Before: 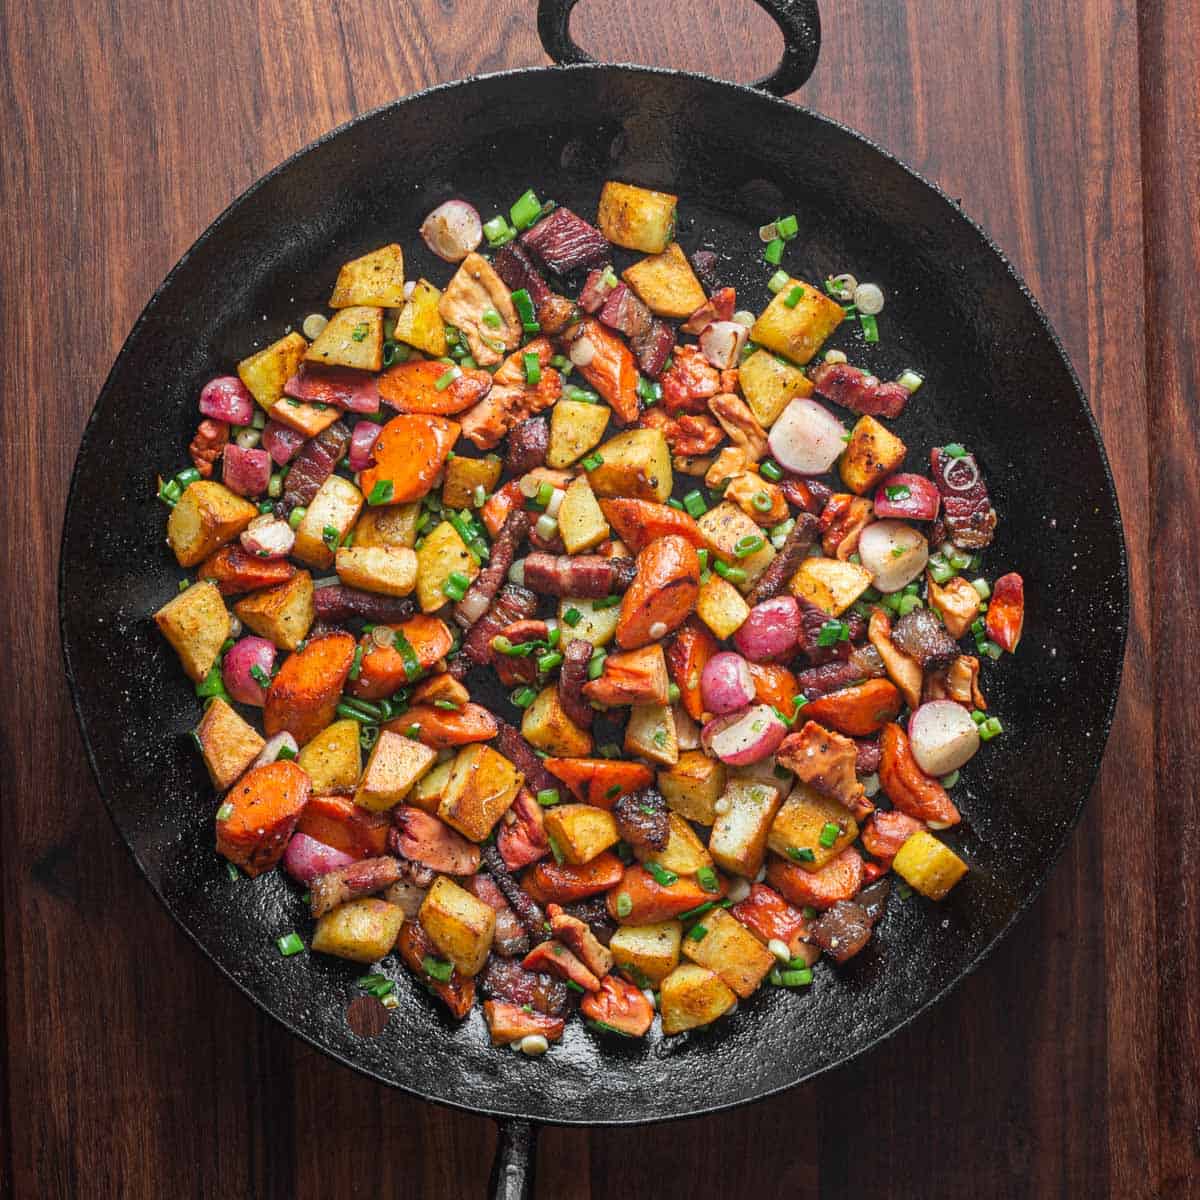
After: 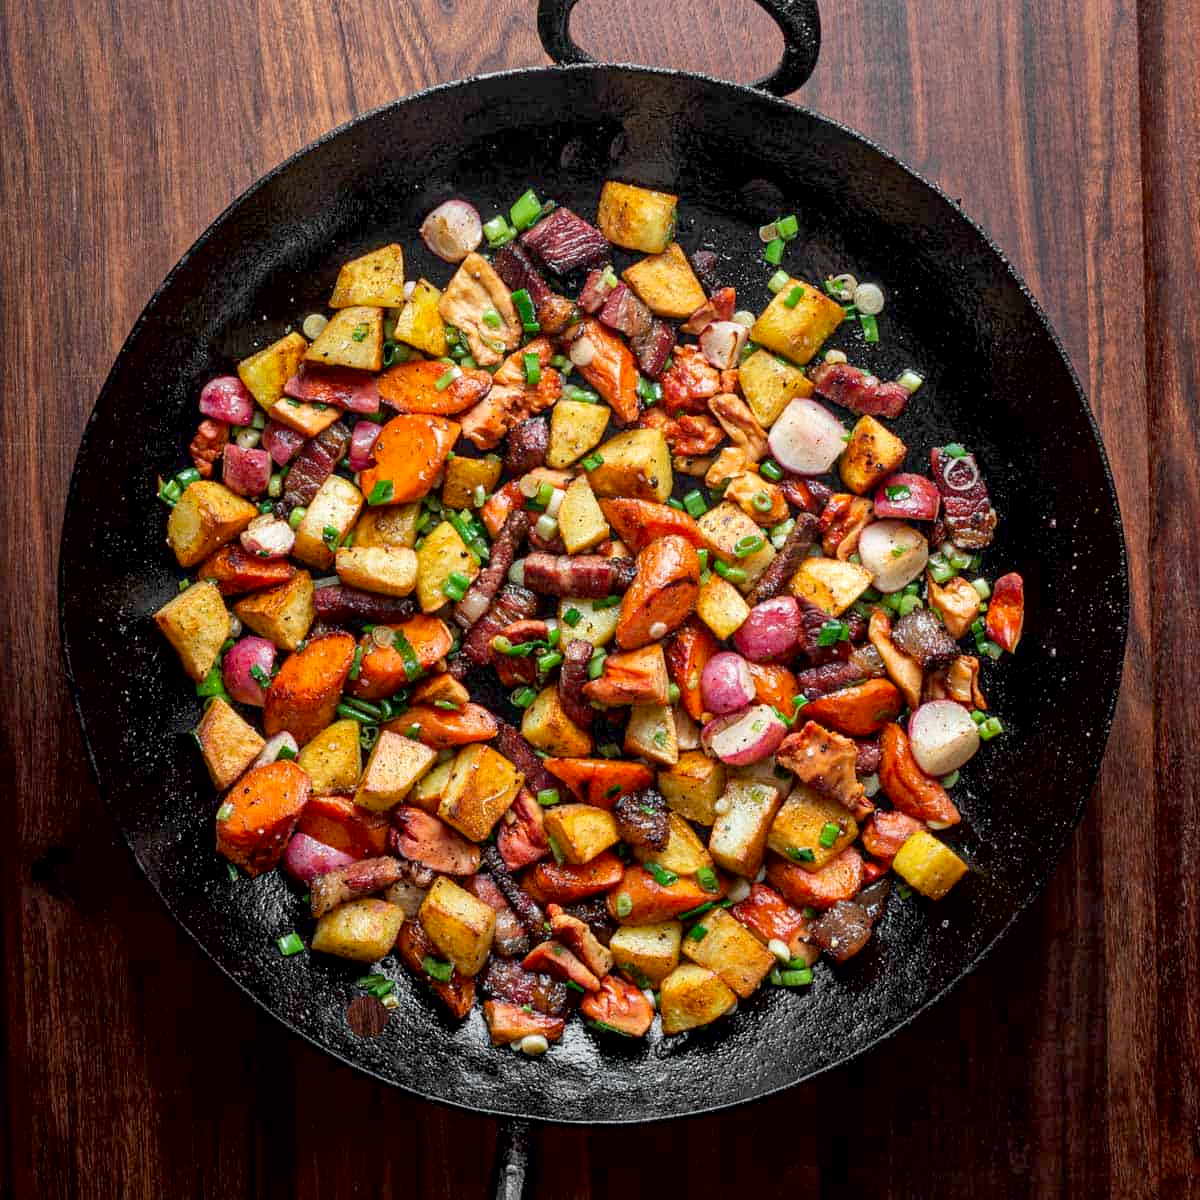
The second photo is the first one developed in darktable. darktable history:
exposure: black level correction 0.013, compensate highlight preservation false
local contrast: mode bilateral grid, contrast 20, coarseness 49, detail 129%, midtone range 0.2
